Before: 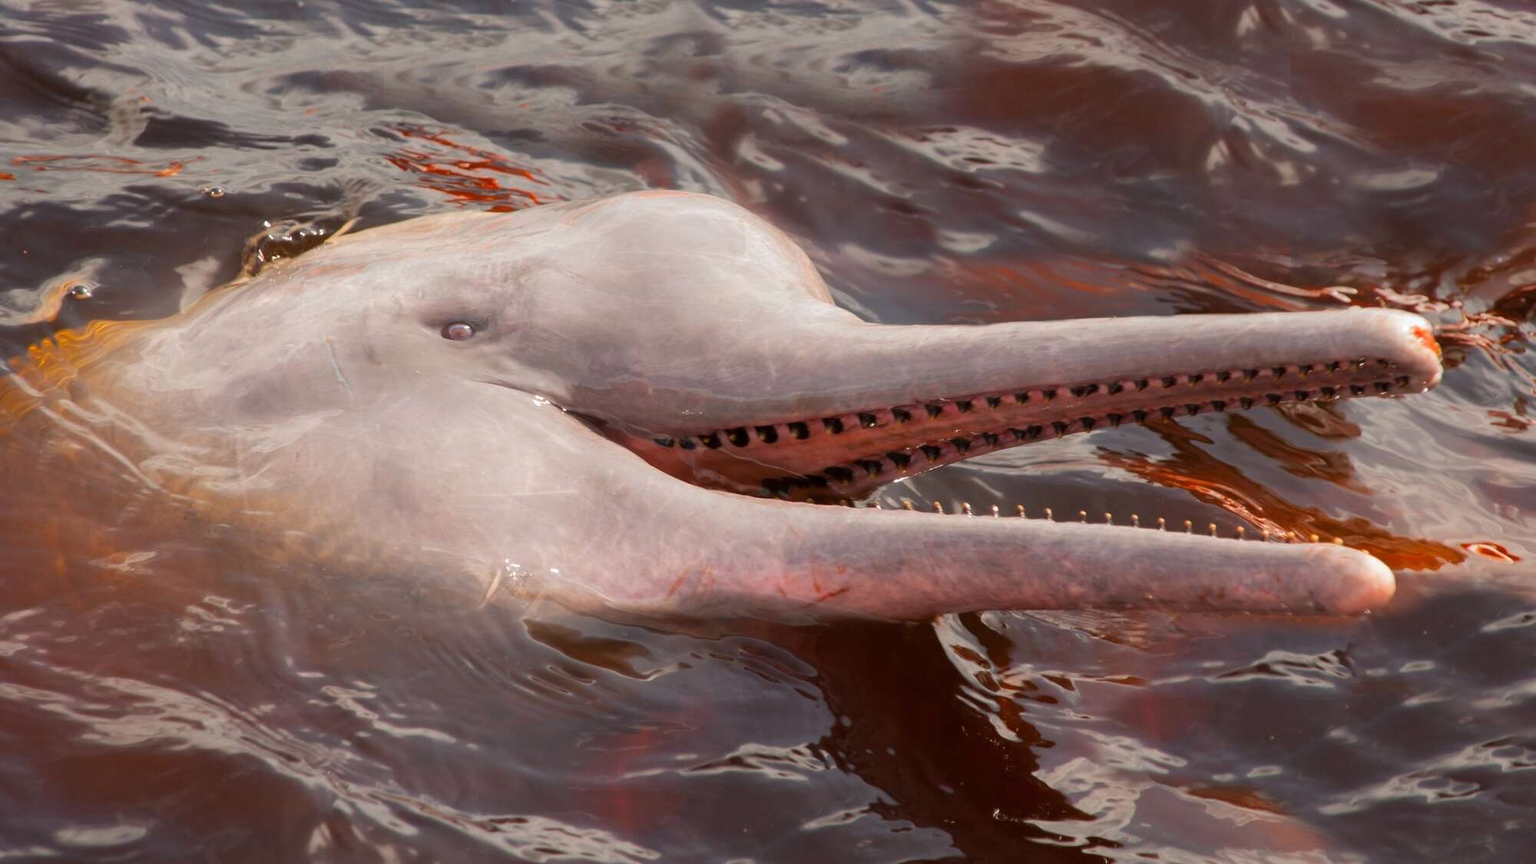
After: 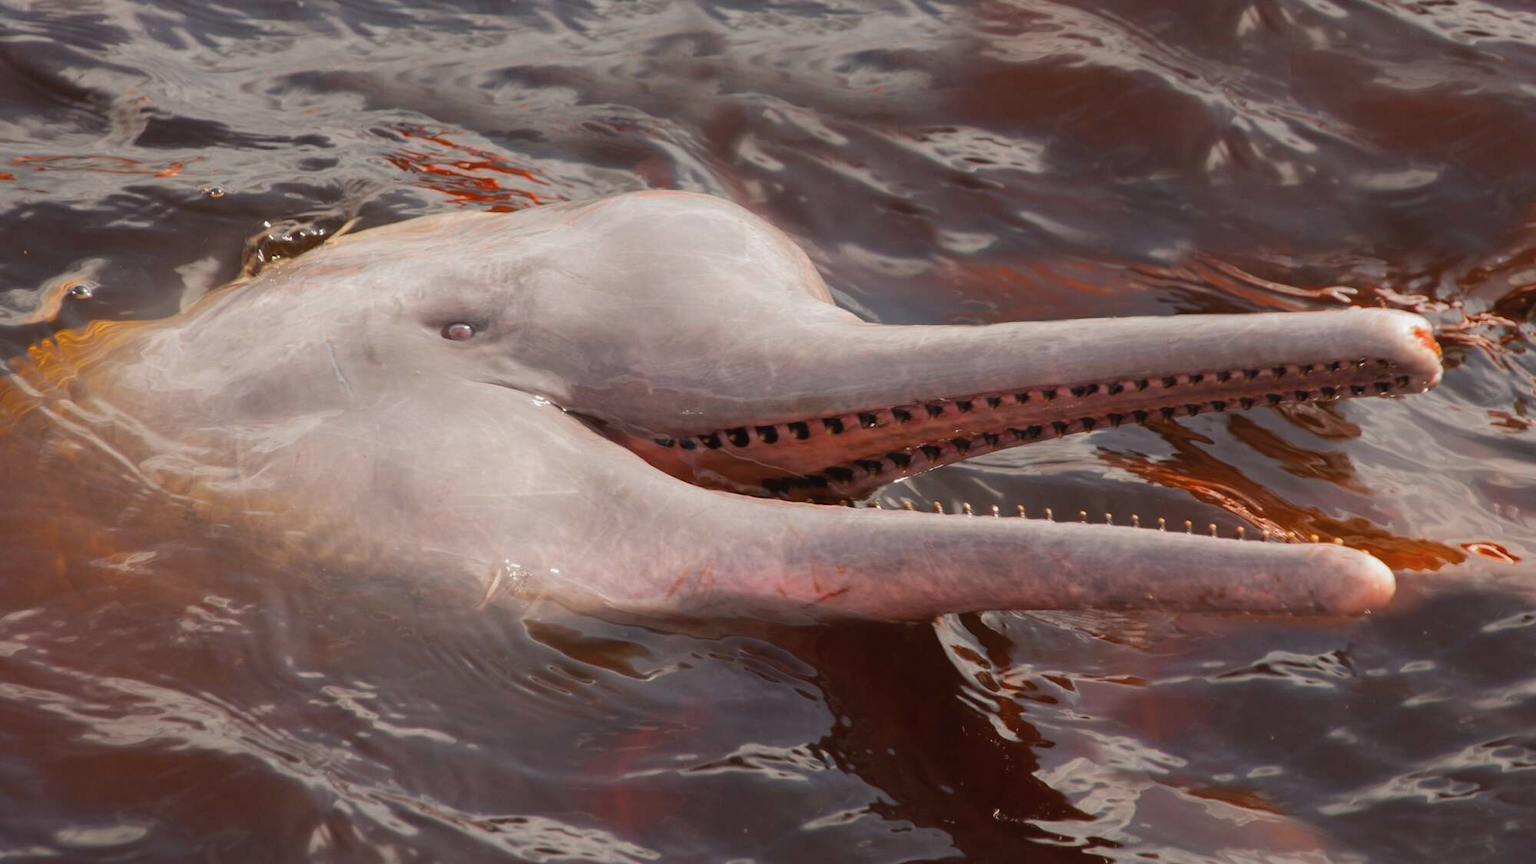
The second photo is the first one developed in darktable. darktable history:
contrast brightness saturation: contrast -0.068, brightness -0.031, saturation -0.106
